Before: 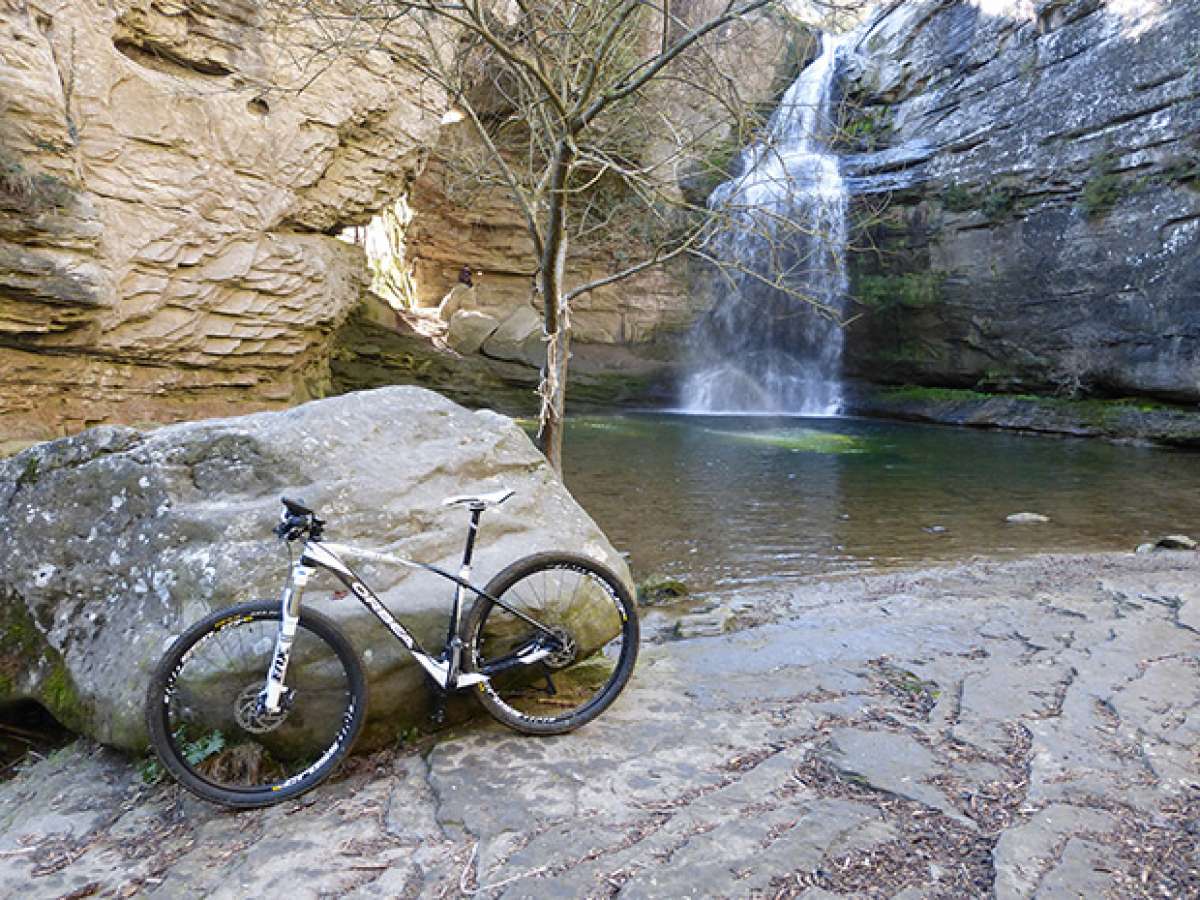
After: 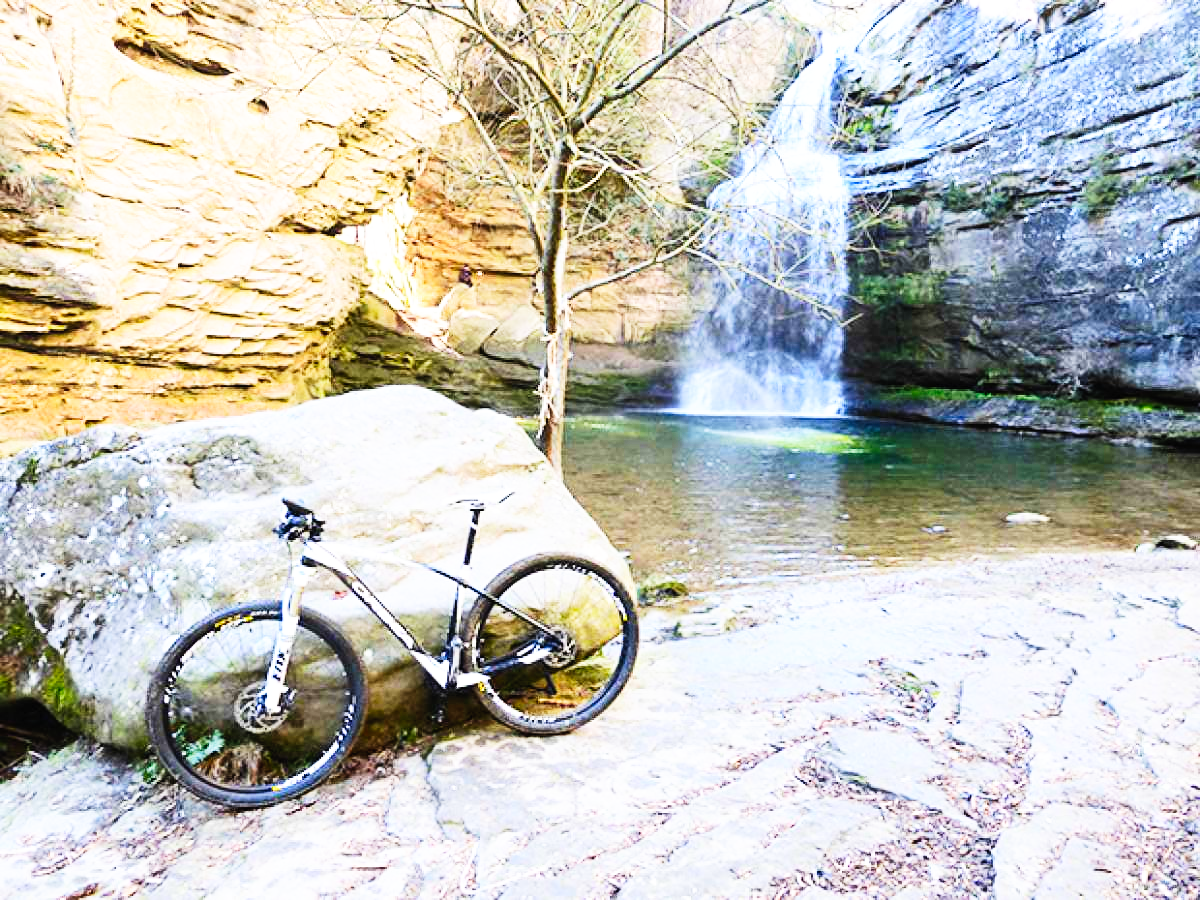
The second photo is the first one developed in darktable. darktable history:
contrast brightness saturation: contrast 0.197, brightness 0.145, saturation 0.145
exposure: compensate exposure bias true, compensate highlight preservation false
base curve: curves: ch0 [(0, 0) (0.007, 0.004) (0.027, 0.03) (0.046, 0.07) (0.207, 0.54) (0.442, 0.872) (0.673, 0.972) (1, 1)], preserve colors none
